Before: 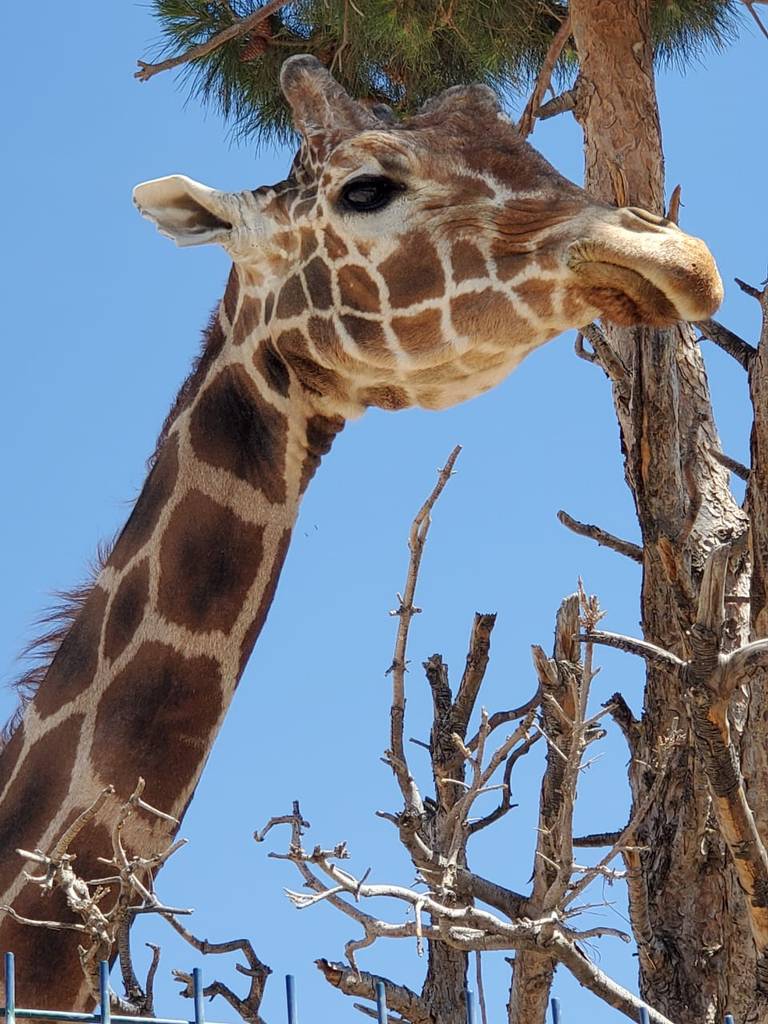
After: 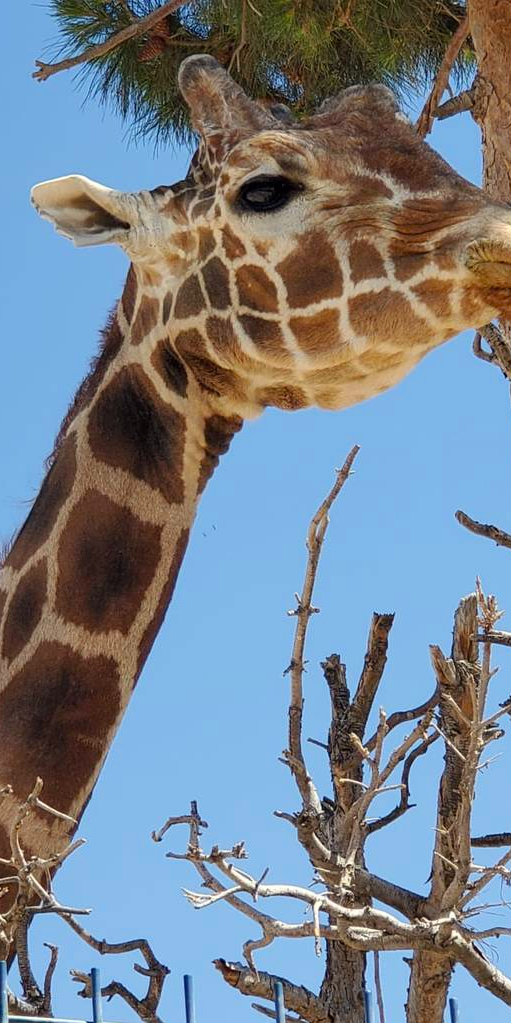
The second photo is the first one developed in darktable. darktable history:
crop and rotate: left 13.342%, right 19.991%
white balance: emerald 1
color calibration: output colorfulness [0, 0.315, 0, 0], x 0.341, y 0.355, temperature 5166 K
